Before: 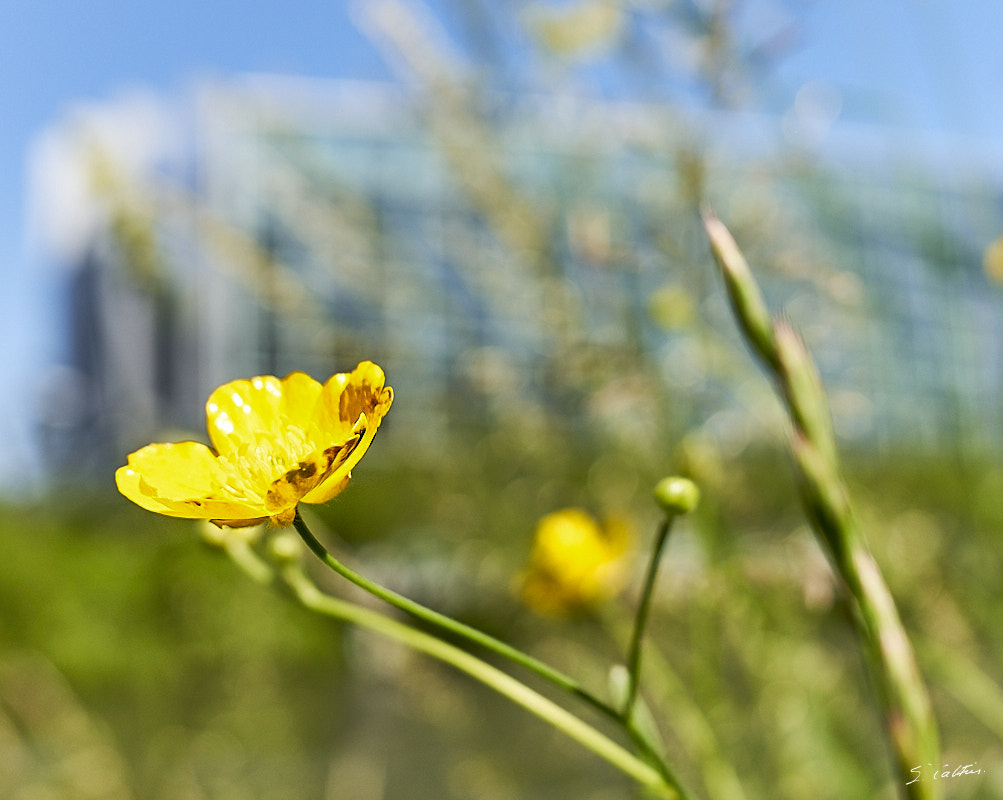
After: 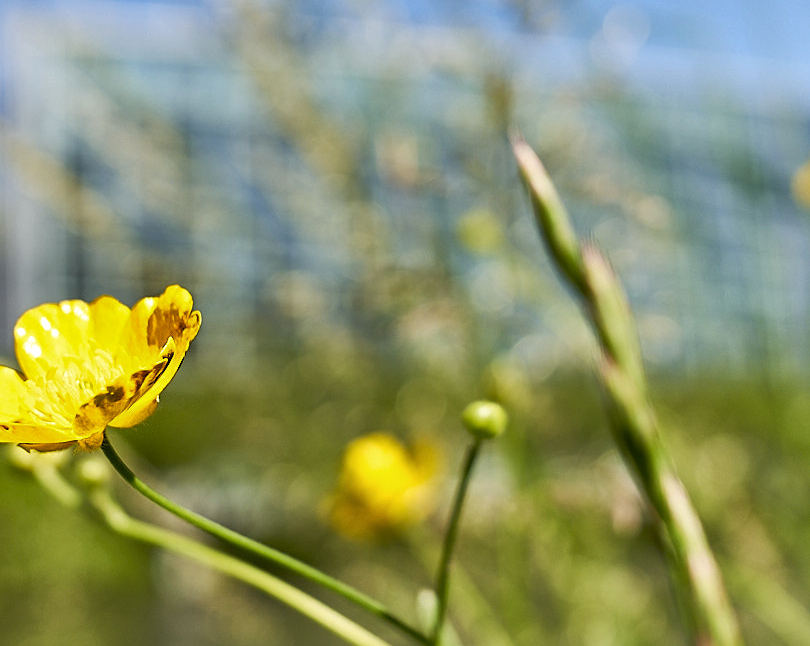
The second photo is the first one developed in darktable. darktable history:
crop: left 19.159%, top 9.58%, bottom 9.58%
shadows and highlights: shadows 12, white point adjustment 1.2, soften with gaussian
